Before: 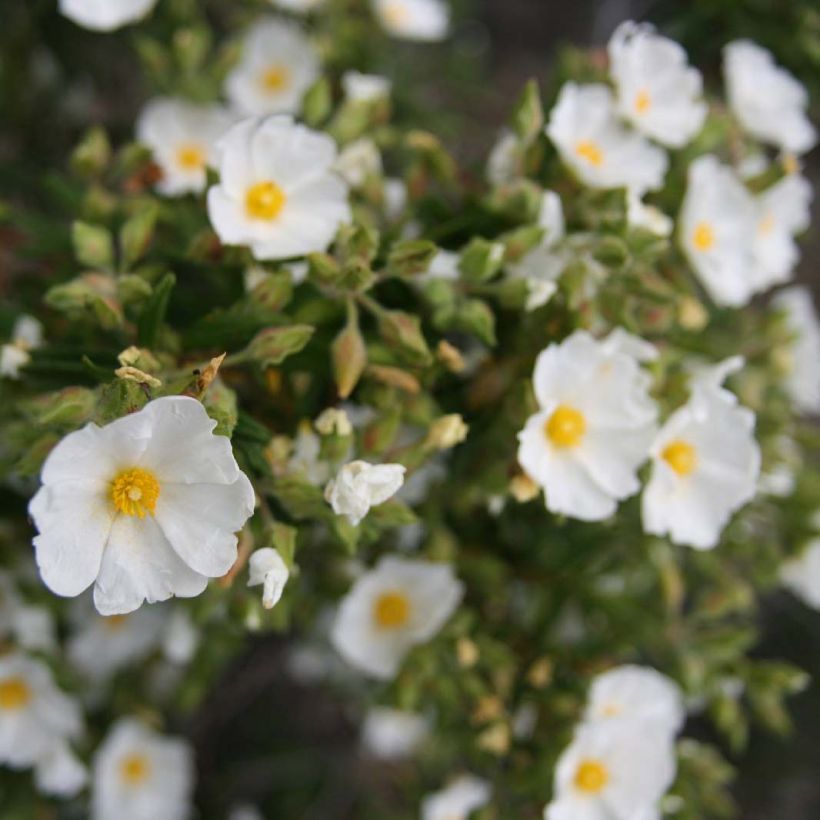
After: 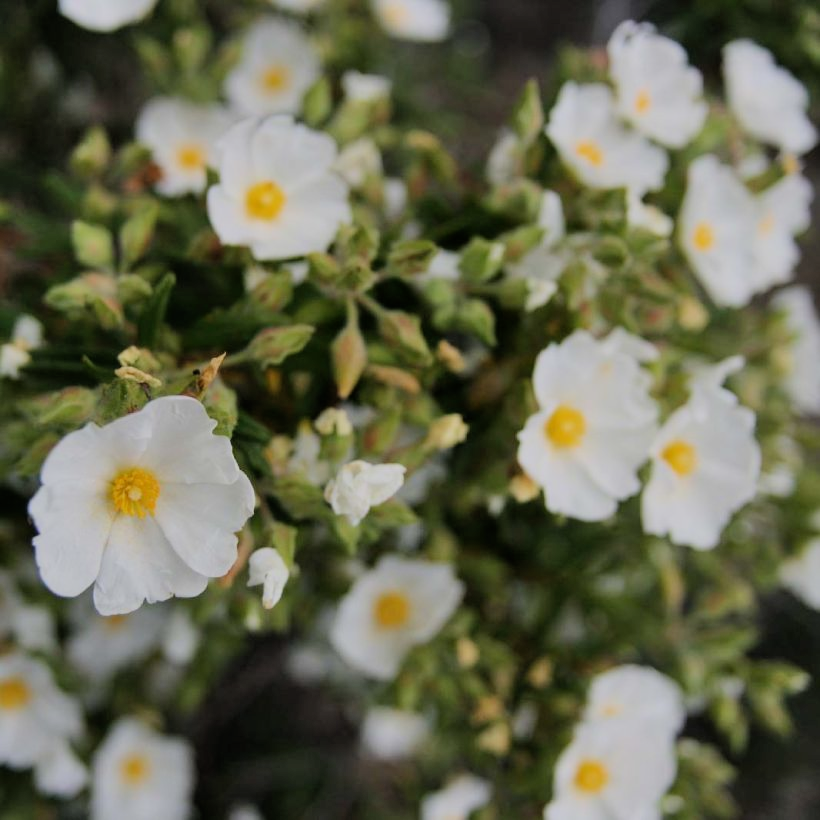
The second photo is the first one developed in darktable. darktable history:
filmic rgb: black relative exposure -7.65 EV, white relative exposure 4.56 EV, hardness 3.61, color science v6 (2022)
shadows and highlights: low approximation 0.01, soften with gaussian
